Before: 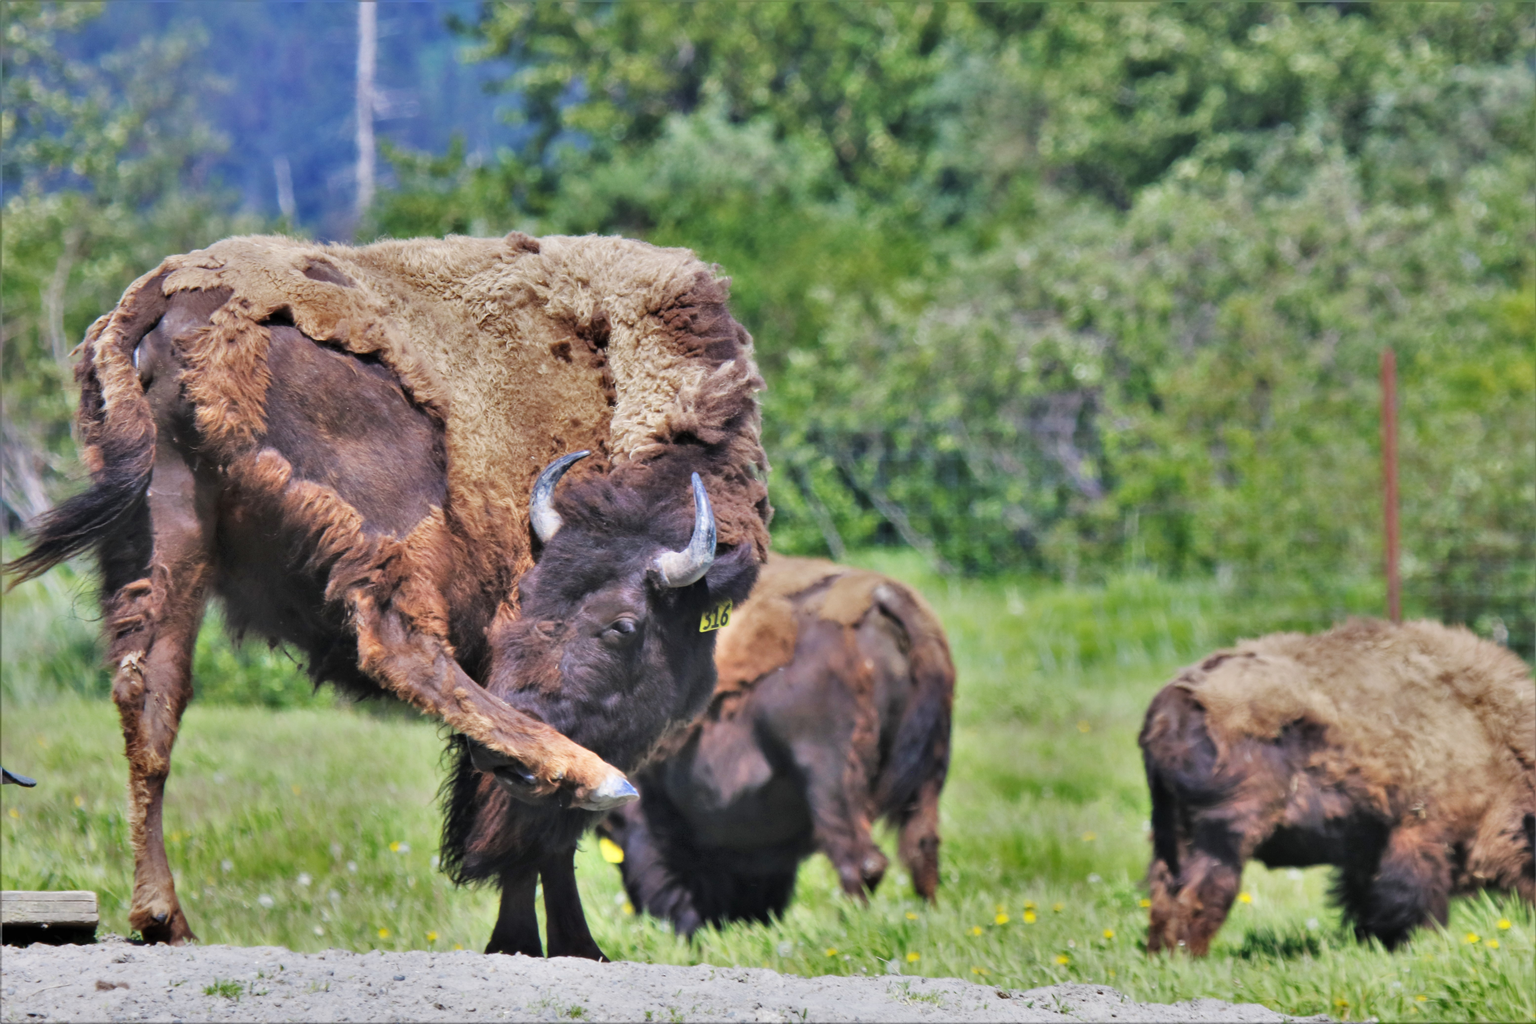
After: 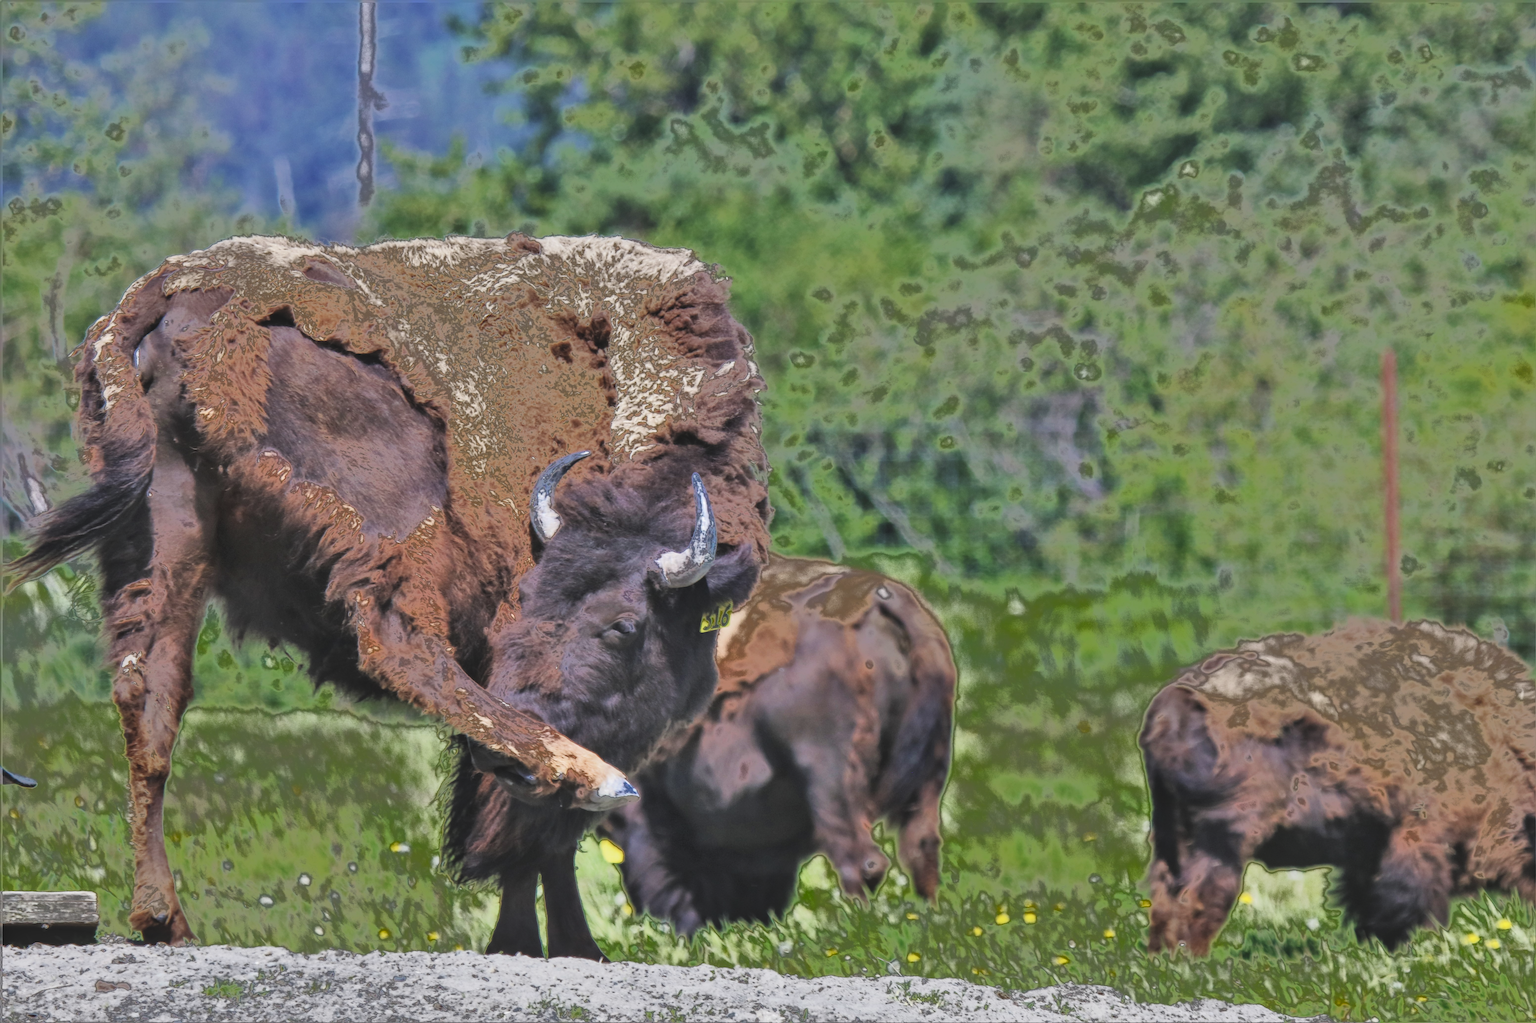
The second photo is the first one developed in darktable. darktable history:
local contrast: on, module defaults
color balance: lift [1.01, 1, 1, 1], gamma [1.097, 1, 1, 1], gain [0.85, 1, 1, 1]
fill light: exposure -0.73 EV, center 0.69, width 2.2
